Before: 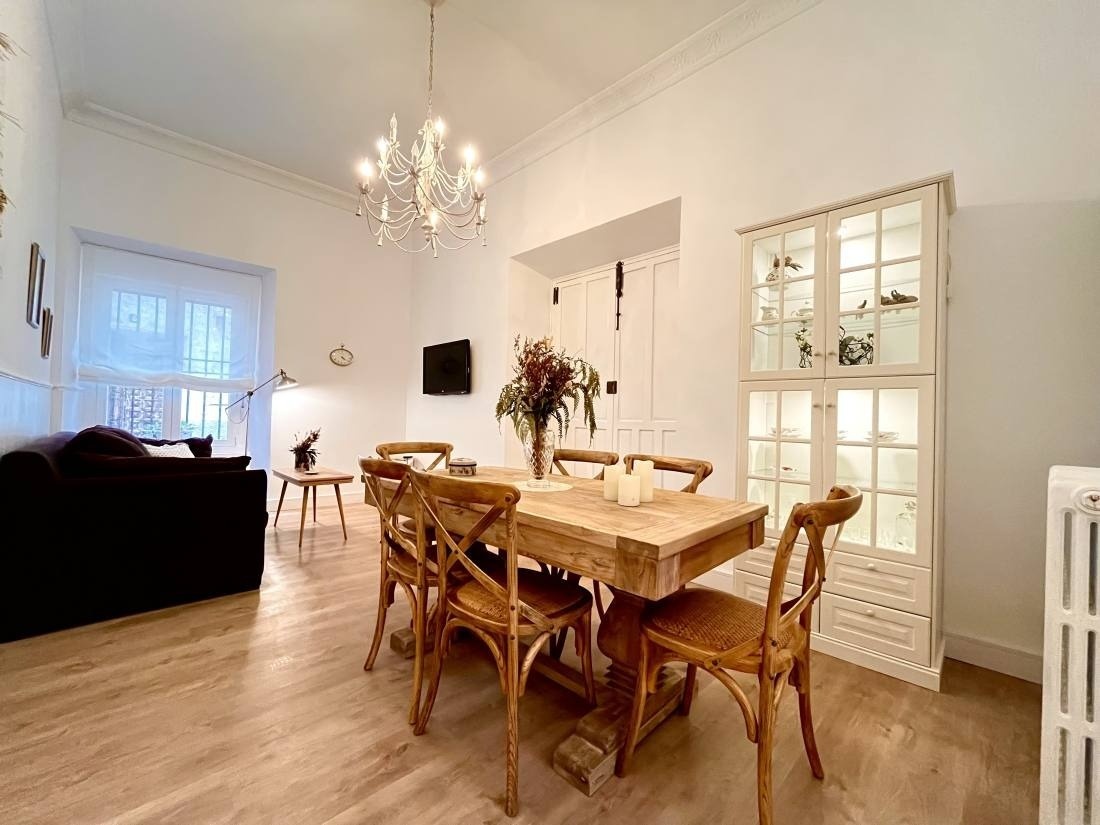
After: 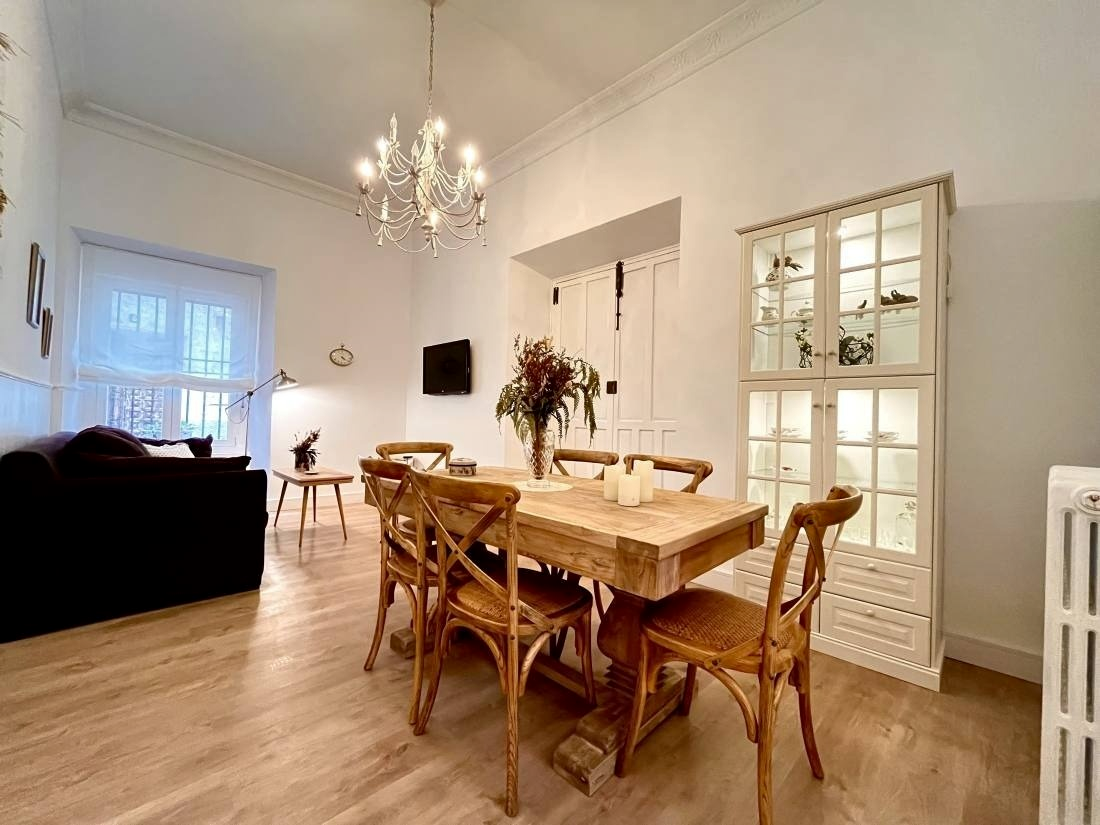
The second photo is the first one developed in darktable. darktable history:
shadows and highlights: soften with gaussian
exposure: black level correction 0.001, compensate highlight preservation false
